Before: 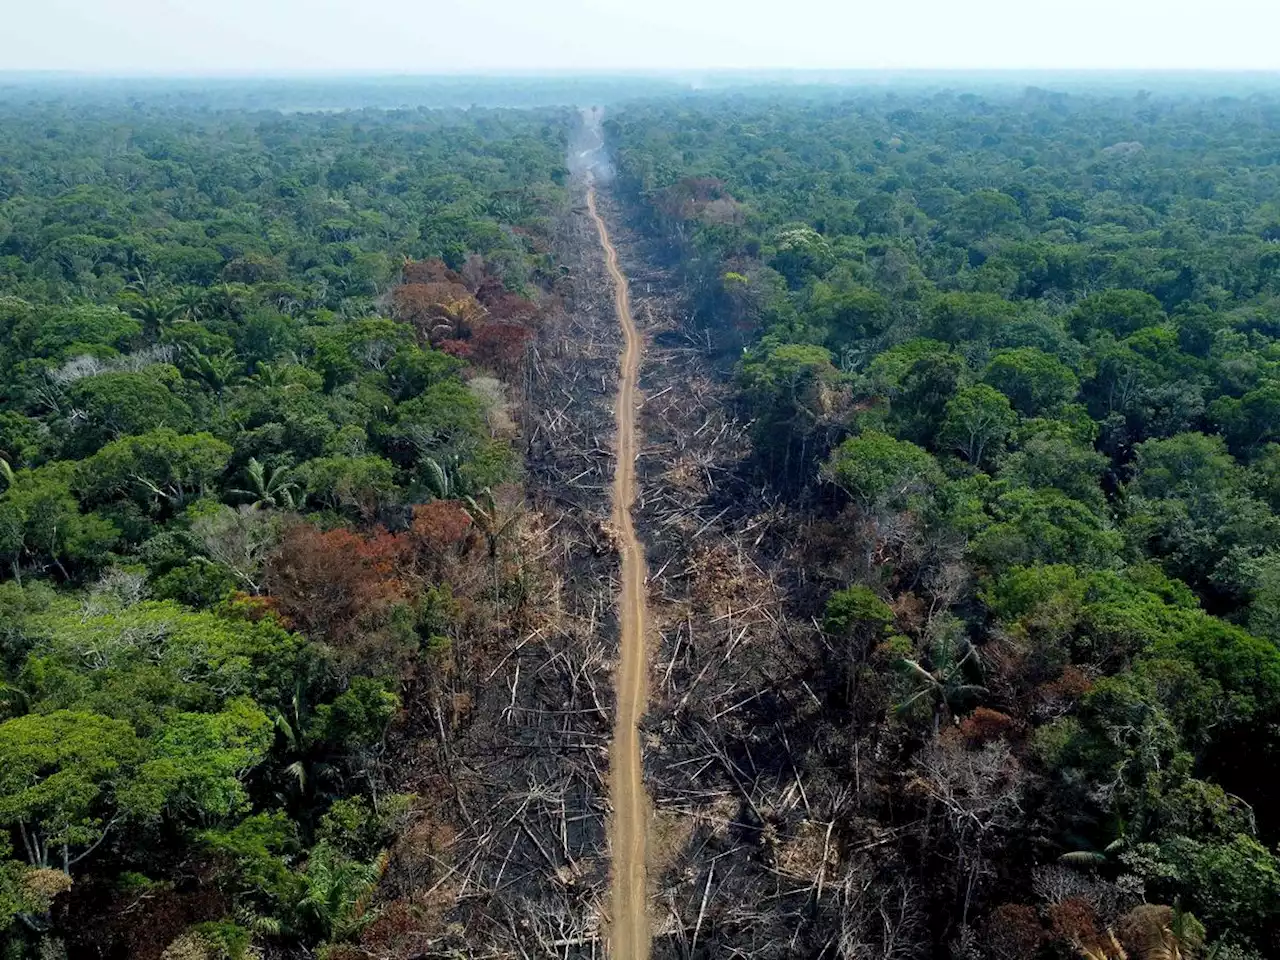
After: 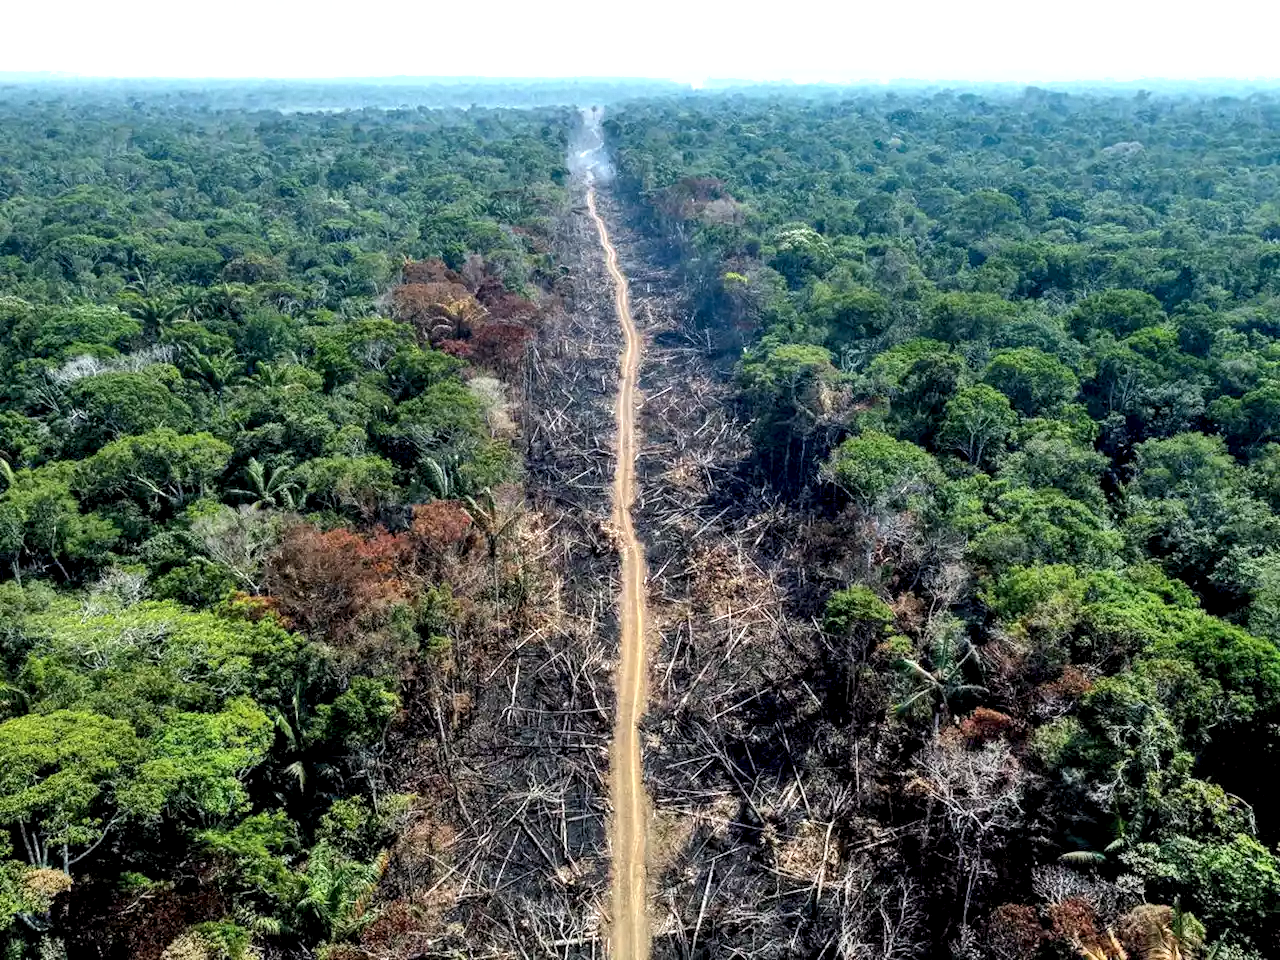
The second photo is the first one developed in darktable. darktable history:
exposure: black level correction 0.001, exposure 0.5 EV, compensate exposure bias true, compensate highlight preservation false
shadows and highlights: low approximation 0.01, soften with gaussian
local contrast: detail 154%
